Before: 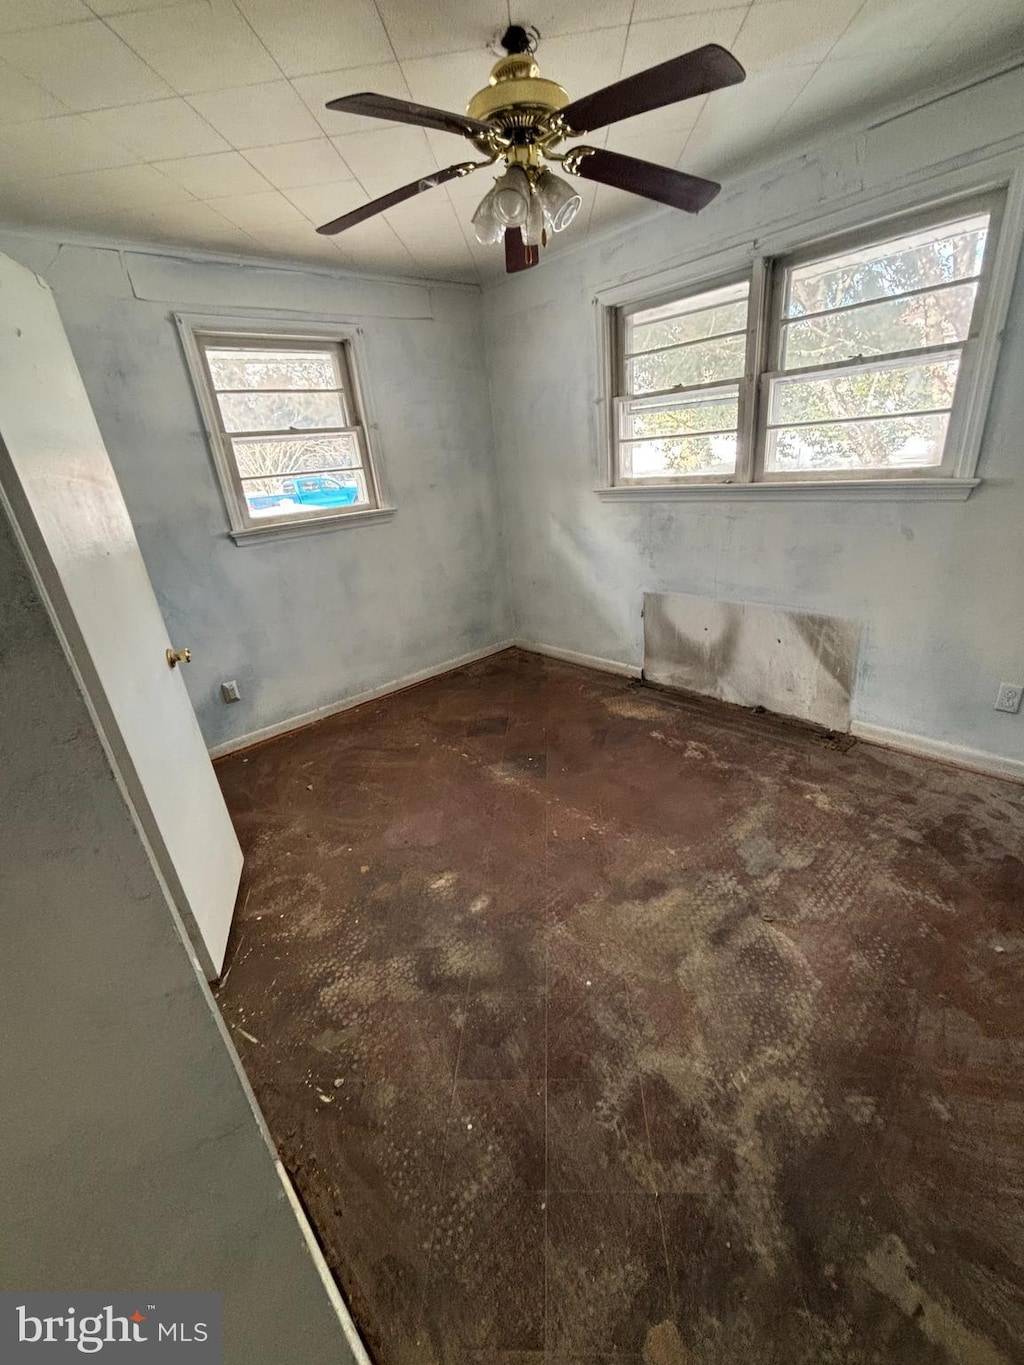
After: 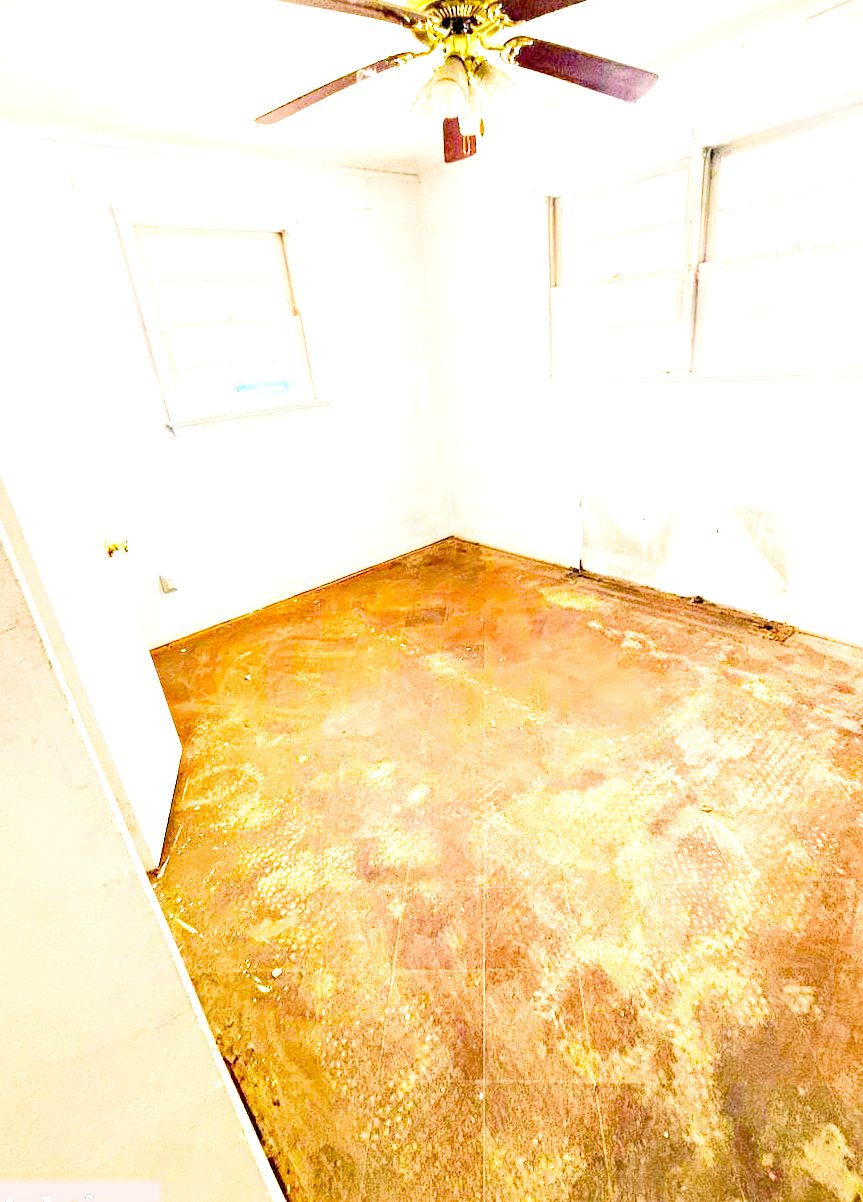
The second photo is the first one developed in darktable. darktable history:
color correction: highlights a* 7.03, highlights b* 3.85
exposure: black level correction 0, exposure 1.679 EV, compensate highlight preservation false
crop: left 6.113%, top 8.126%, right 9.528%, bottom 3.781%
color balance rgb: shadows lift › chroma 1.019%, shadows lift › hue 242.08°, perceptual saturation grading › global saturation 40.717%, perceptual brilliance grading › global brilliance 19.31%, global vibrance 34.372%
base curve: curves: ch0 [(0, 0) (0.028, 0.03) (0.121, 0.232) (0.46, 0.748) (0.859, 0.968) (1, 1)], fusion 1, preserve colors none
